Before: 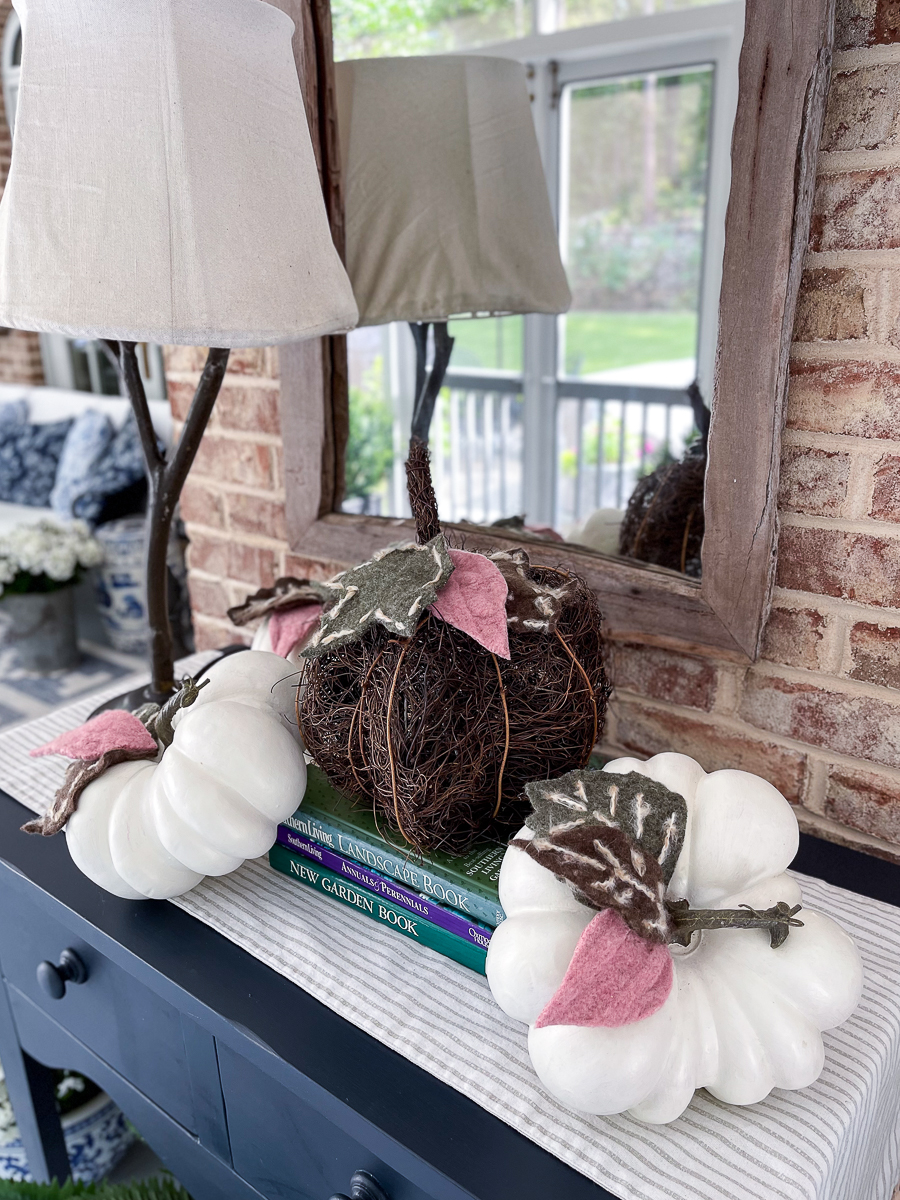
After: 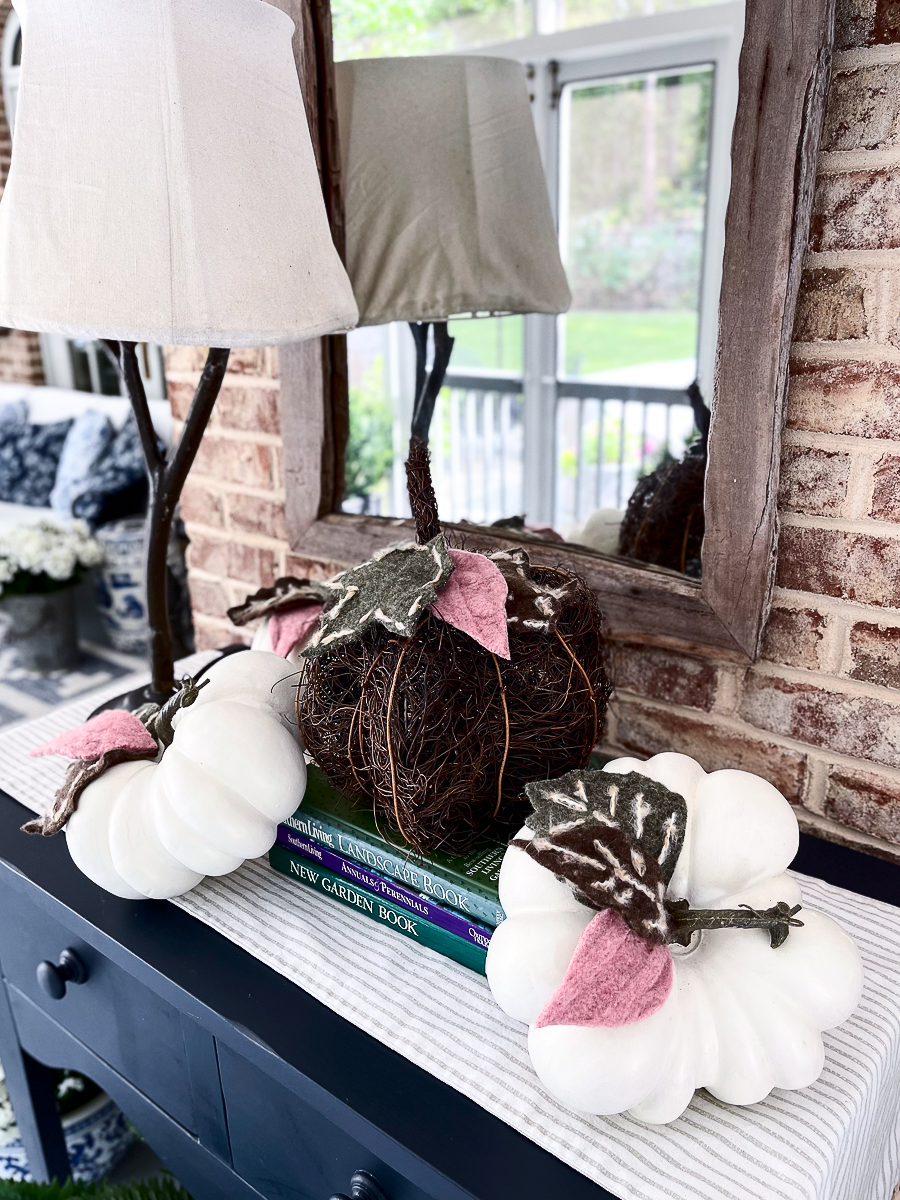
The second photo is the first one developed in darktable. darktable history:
contrast brightness saturation: contrast 0.292
